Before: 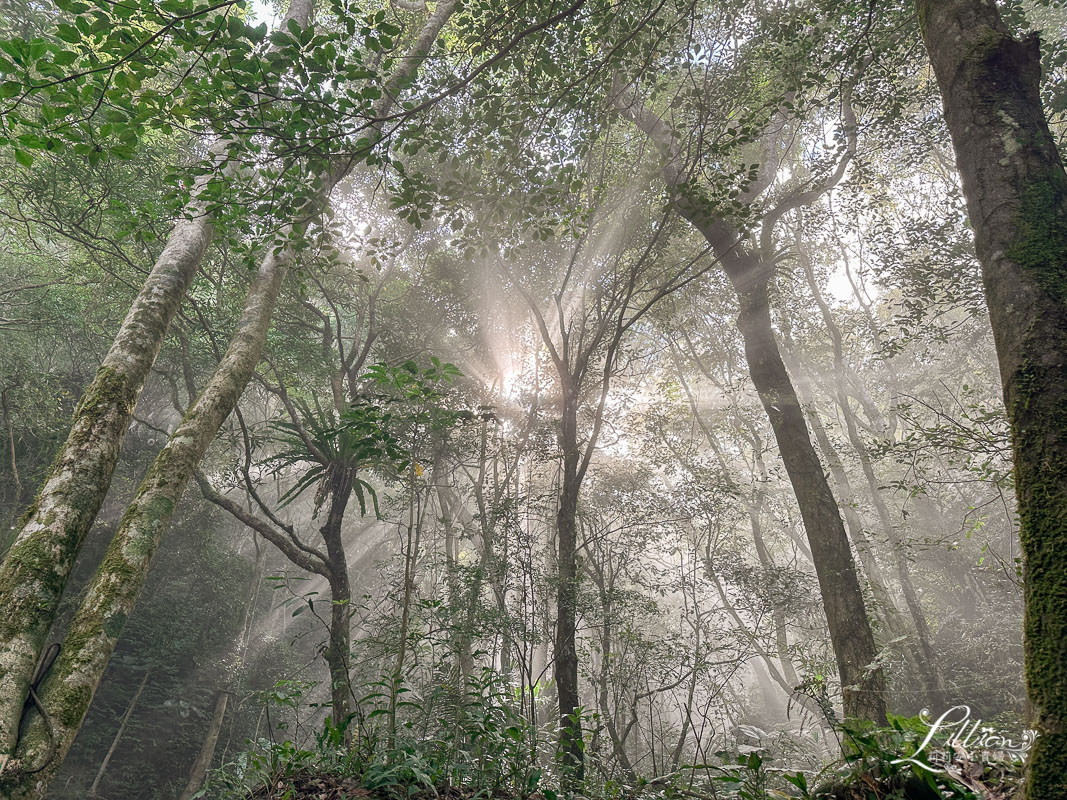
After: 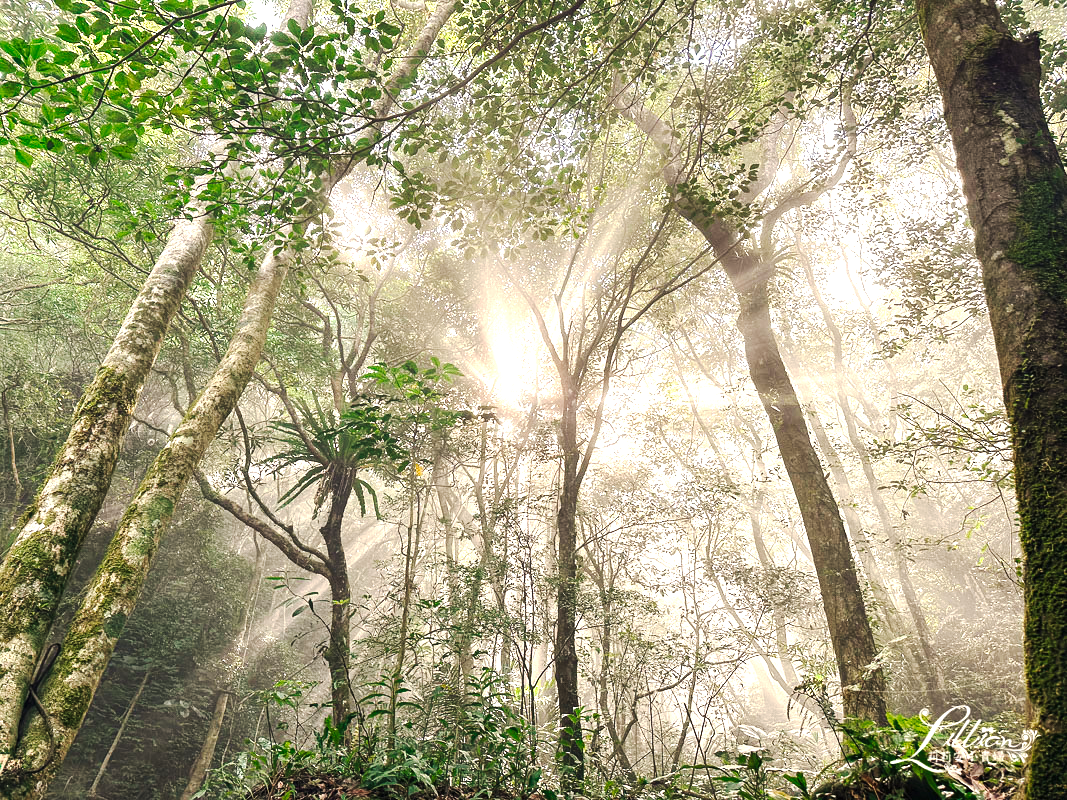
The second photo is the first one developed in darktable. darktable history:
exposure: black level correction 0, exposure 1.2 EV, compensate exposure bias true, compensate highlight preservation false
white balance: red 1.045, blue 0.932
tone curve: curves: ch0 [(0, 0) (0.003, 0.003) (0.011, 0.009) (0.025, 0.018) (0.044, 0.028) (0.069, 0.038) (0.1, 0.049) (0.136, 0.062) (0.177, 0.089) (0.224, 0.123) (0.277, 0.165) (0.335, 0.223) (0.399, 0.293) (0.468, 0.385) (0.543, 0.497) (0.623, 0.613) (0.709, 0.716) (0.801, 0.802) (0.898, 0.887) (1, 1)], preserve colors none
